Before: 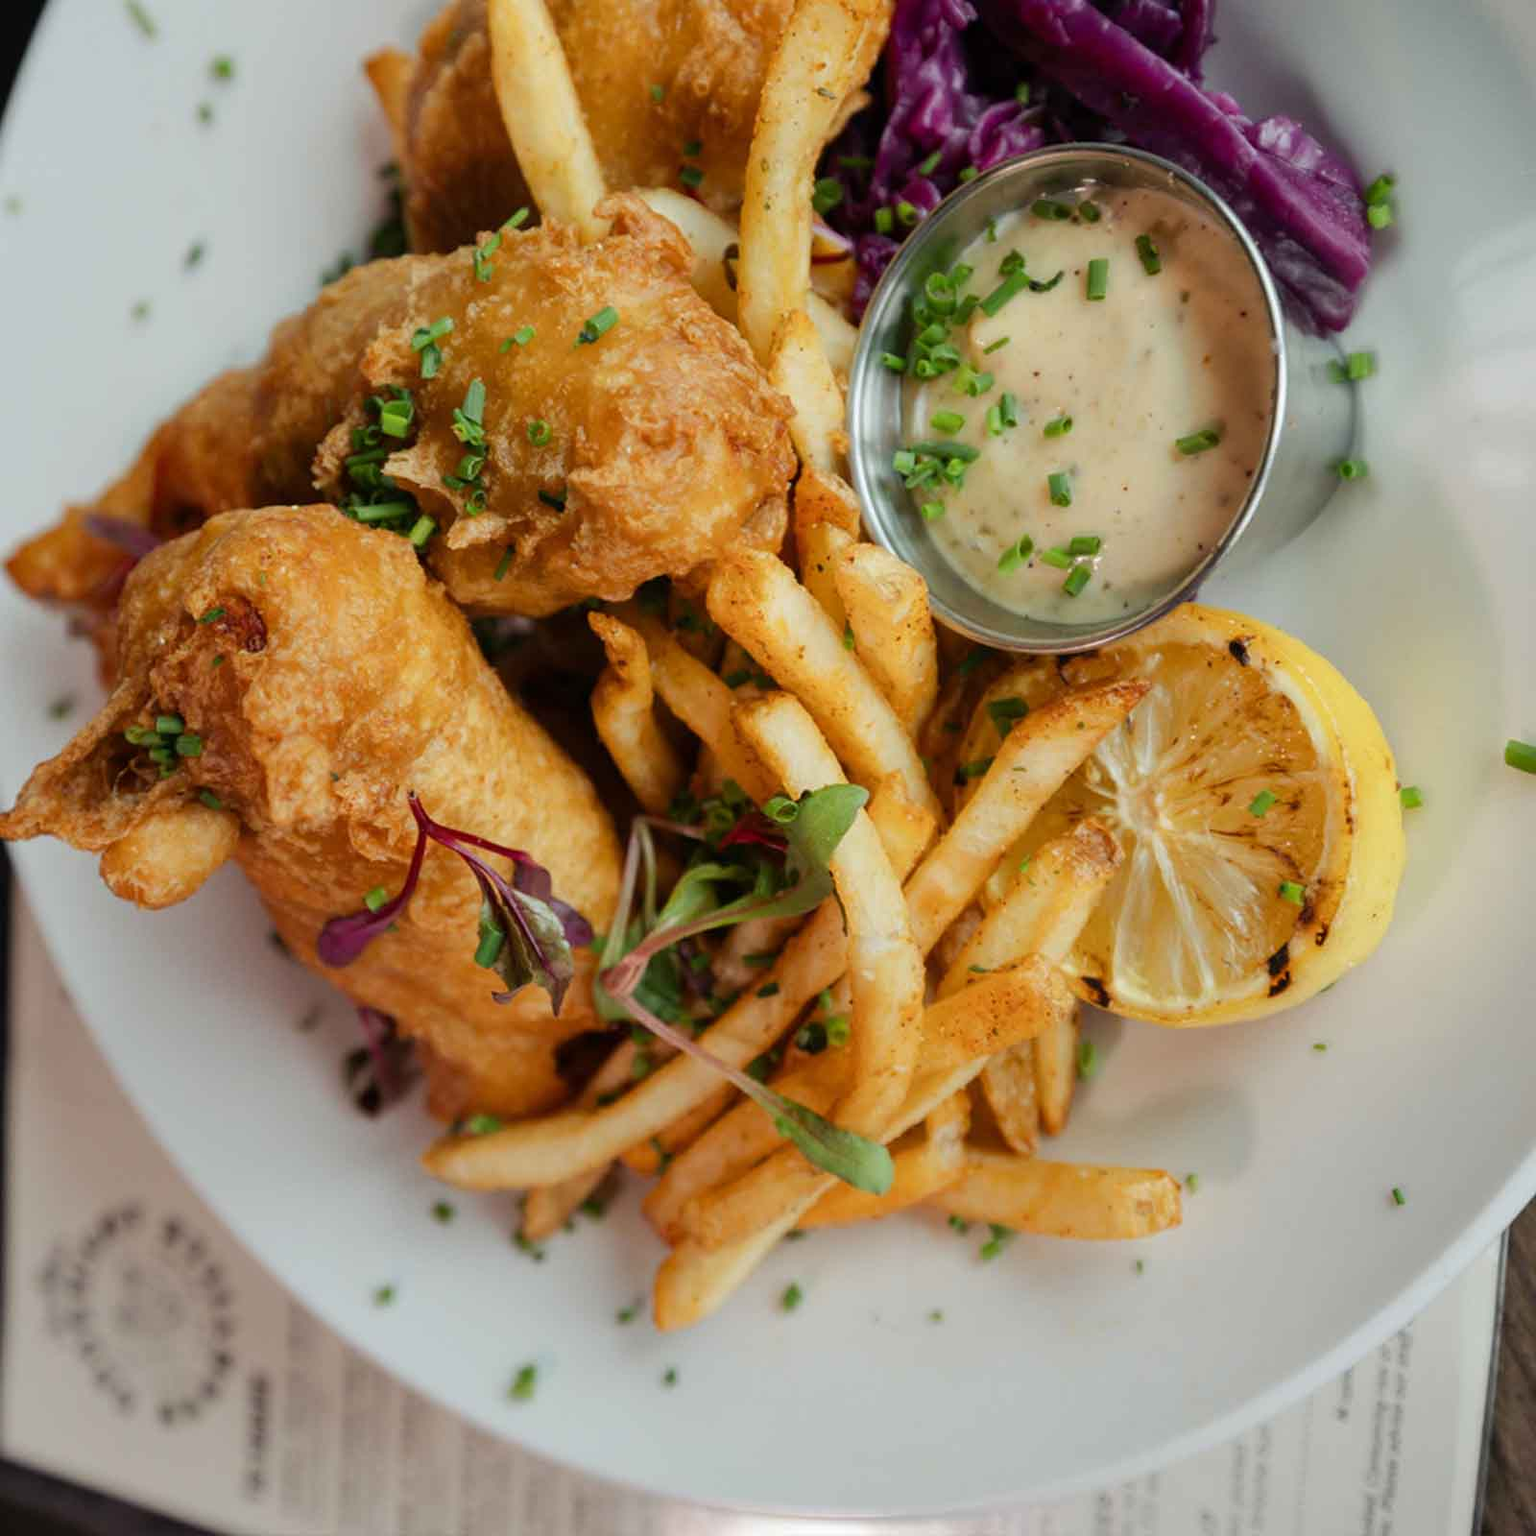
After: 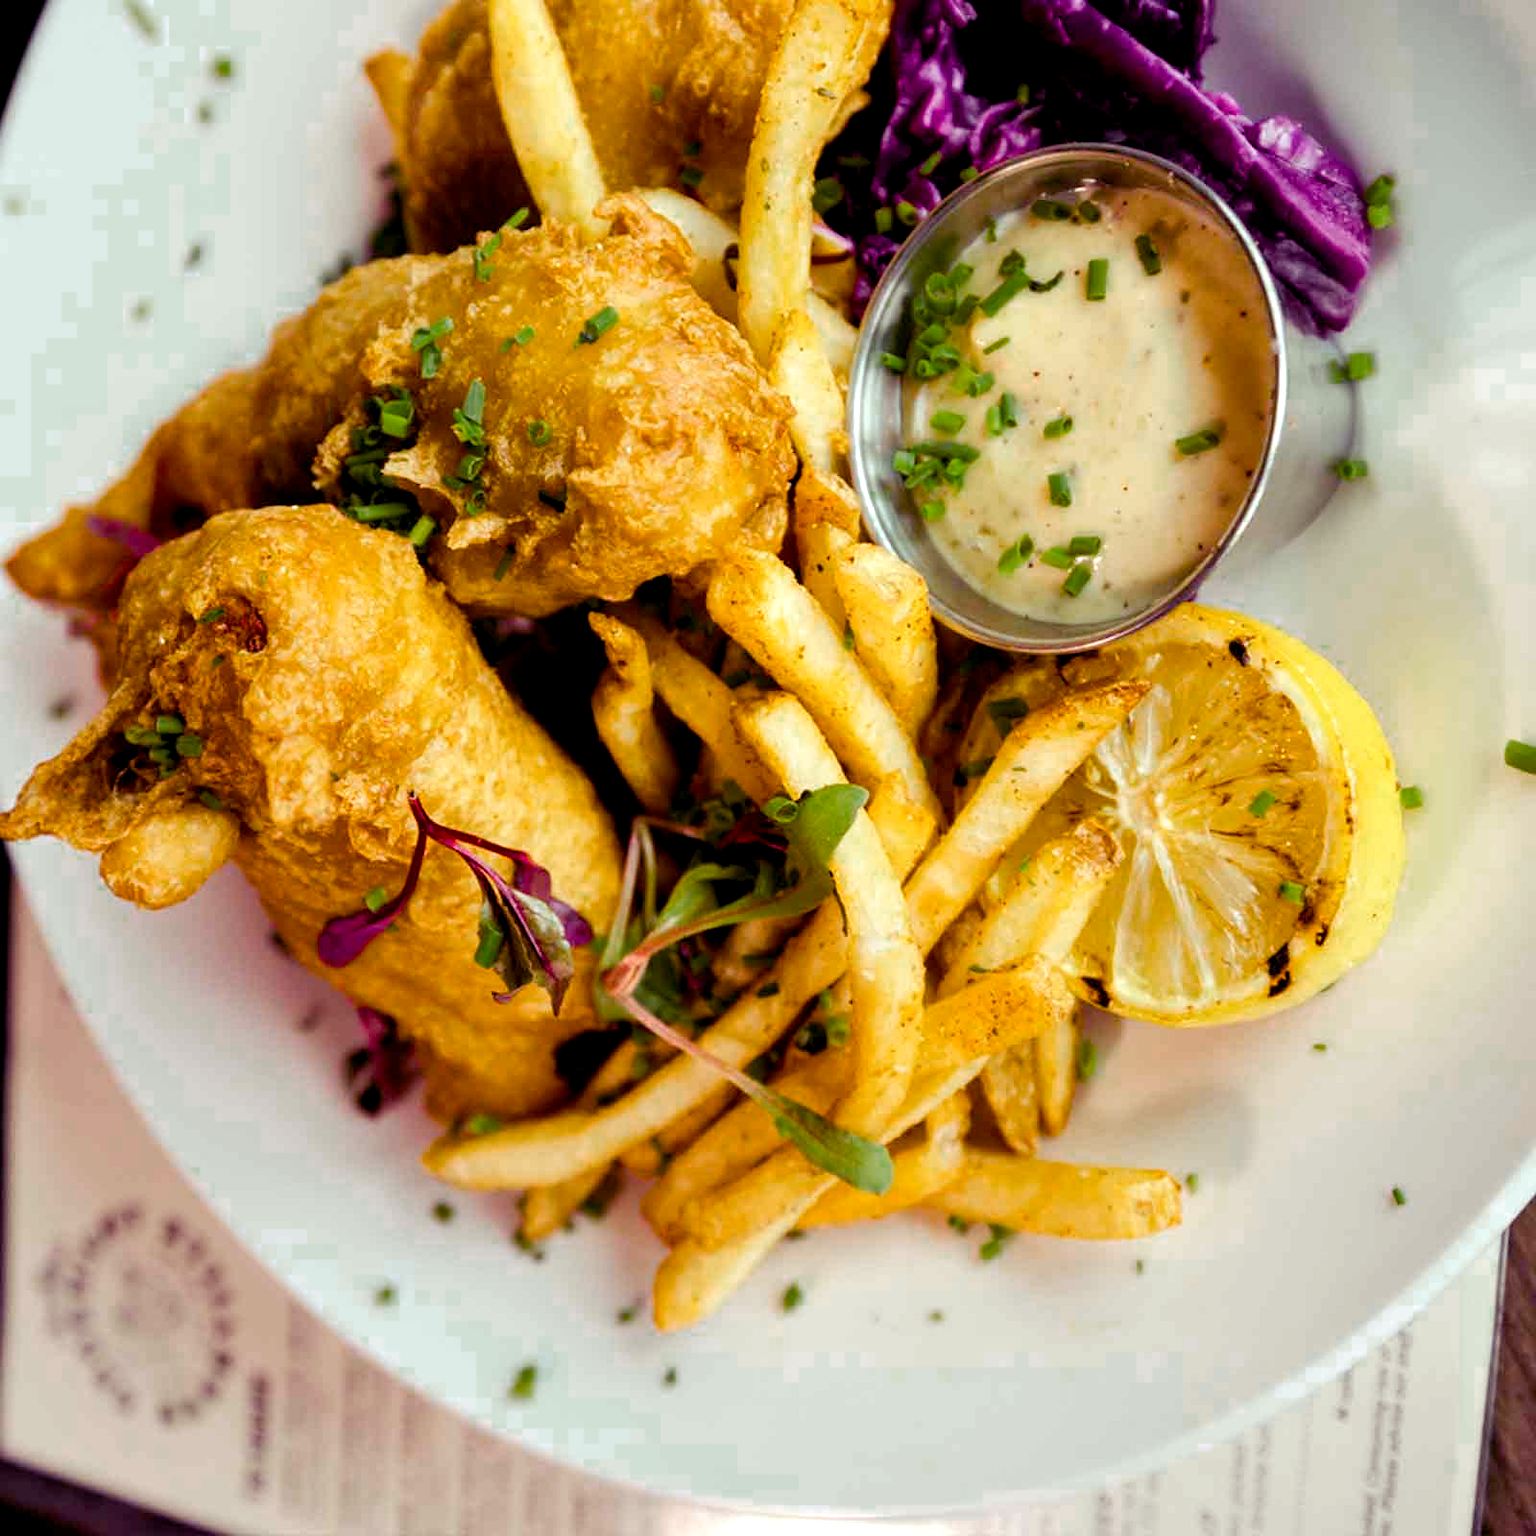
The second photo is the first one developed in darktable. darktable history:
color zones: curves: ch0 [(0, 0.558) (0.143, 0.548) (0.286, 0.447) (0.429, 0.259) (0.571, 0.5) (0.714, 0.5) (0.857, 0.593) (1, 0.558)]; ch1 [(0, 0.543) (0.01, 0.544) (0.12, 0.492) (0.248, 0.458) (0.5, 0.534) (0.748, 0.5) (0.99, 0.469) (1, 0.543)]; ch2 [(0, 0.507) (0.143, 0.522) (0.286, 0.505) (0.429, 0.5) (0.571, 0.5) (0.714, 0.5) (0.857, 0.5) (1, 0.507)]
color balance rgb: shadows lift › luminance -21.66%, shadows lift › chroma 8.98%, shadows lift › hue 283.37°, power › chroma 1.55%, power › hue 25.59°, highlights gain › luminance 6.08%, highlights gain › chroma 2.55%, highlights gain › hue 90°, global offset › luminance -0.87%, perceptual saturation grading › global saturation 27.49%, perceptual saturation grading › highlights -28.39%, perceptual saturation grading › mid-tones 15.22%, perceptual saturation grading › shadows 33.98%, perceptual brilliance grading › highlights 10%, perceptual brilliance grading › mid-tones 5%
white balance: red 0.967, blue 1.049
exposure: exposure 0.2 EV, compensate highlight preservation false
